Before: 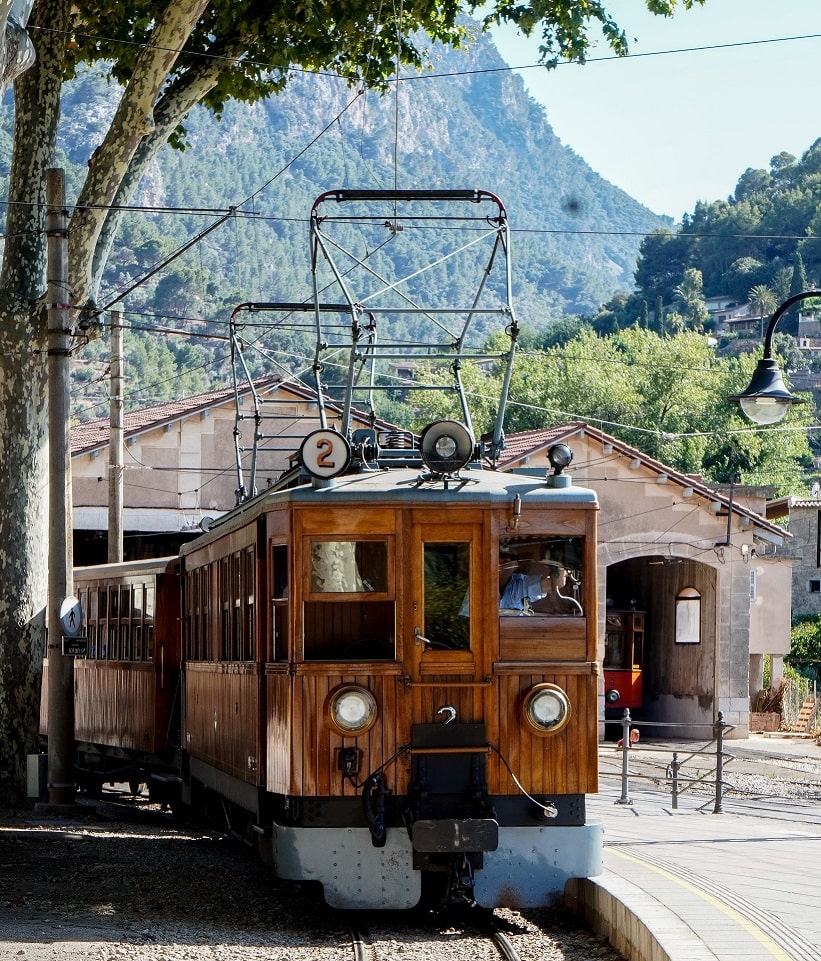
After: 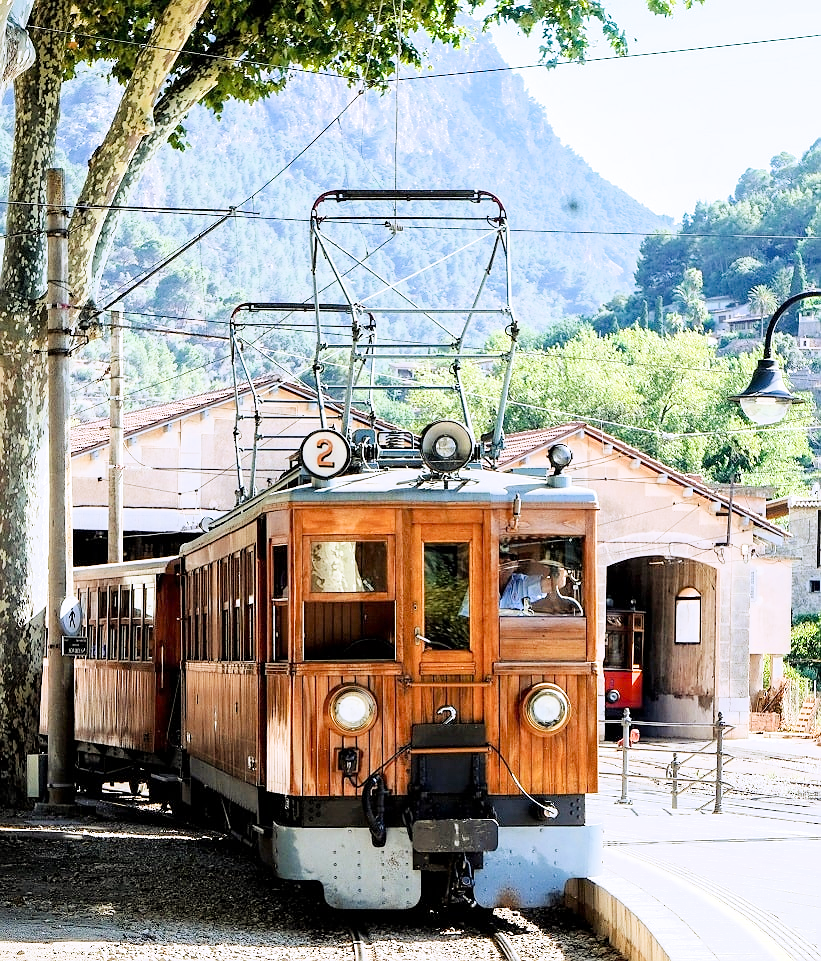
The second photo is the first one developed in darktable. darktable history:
sharpen: radius 1, threshold 1
exposure: exposure 2.207 EV, compensate highlight preservation false
rgb curve: curves: ch2 [(0, 0) (0.567, 0.512) (1, 1)], mode RGB, independent channels
filmic rgb: black relative exposure -7.65 EV, white relative exposure 4.56 EV, hardness 3.61
